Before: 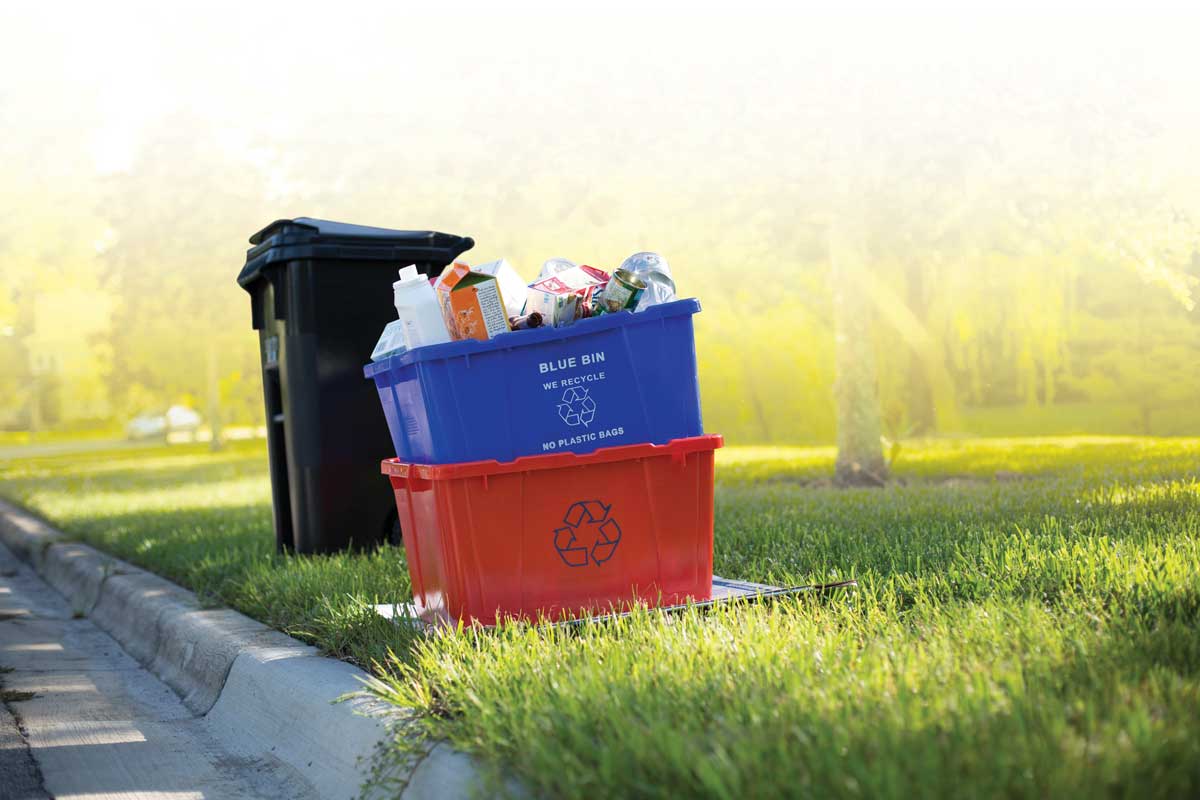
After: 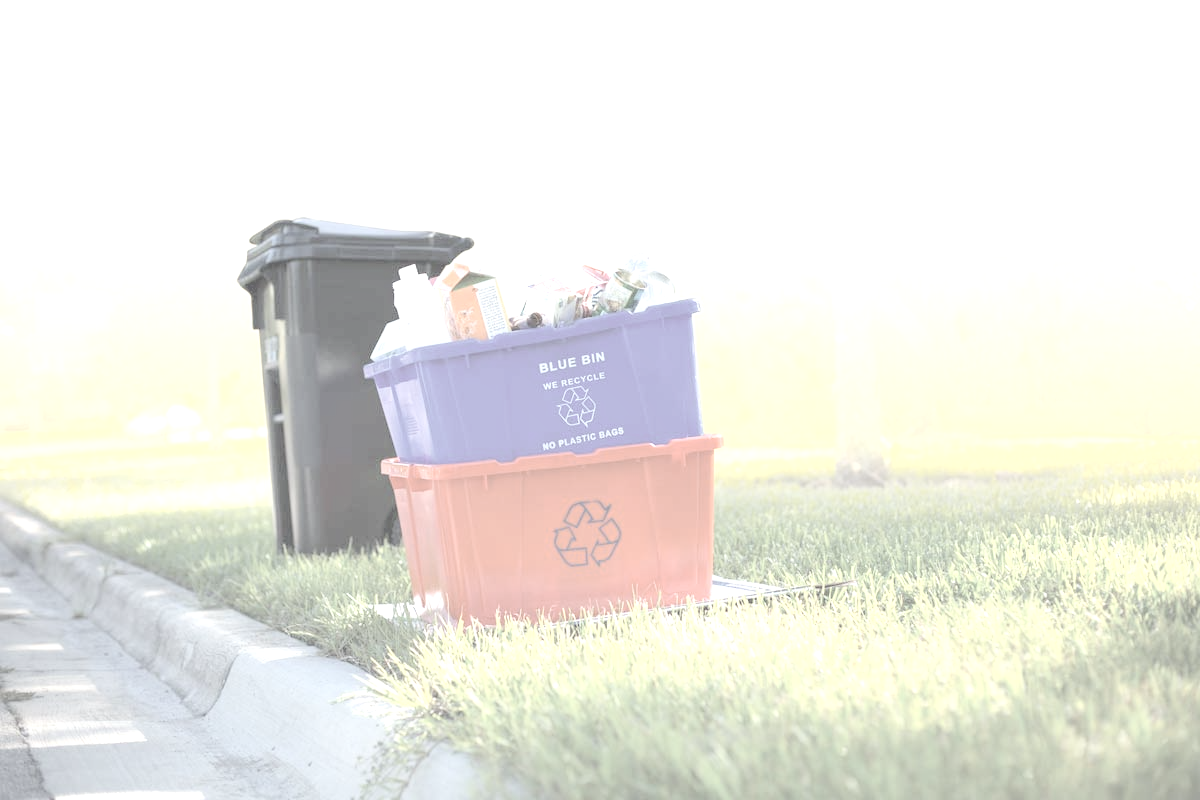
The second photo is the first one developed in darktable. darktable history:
exposure: black level correction 0, exposure 2.094 EV, compensate highlight preservation false
contrast brightness saturation: contrast -0.314, brightness 0.755, saturation -0.789
shadows and highlights: shadows 19.97, highlights -20.41, soften with gaussian
